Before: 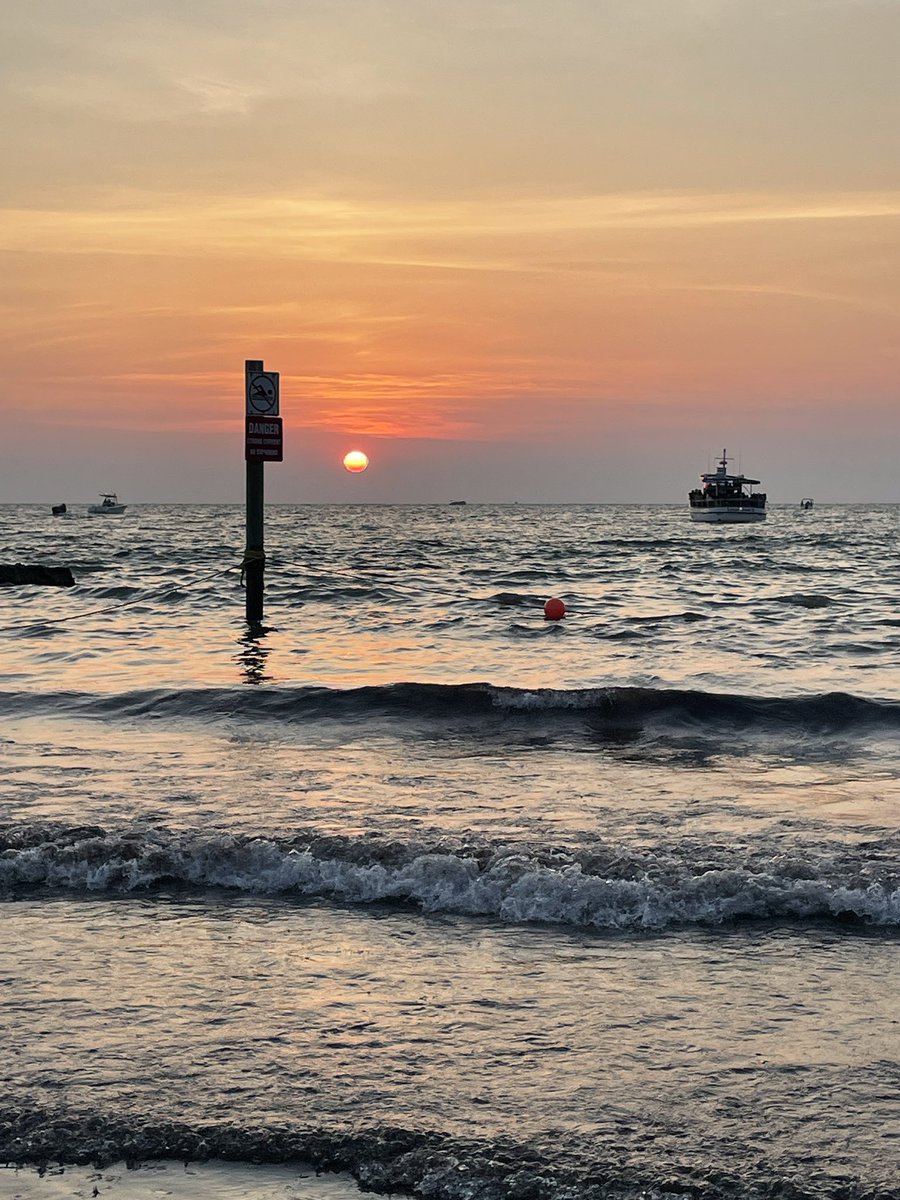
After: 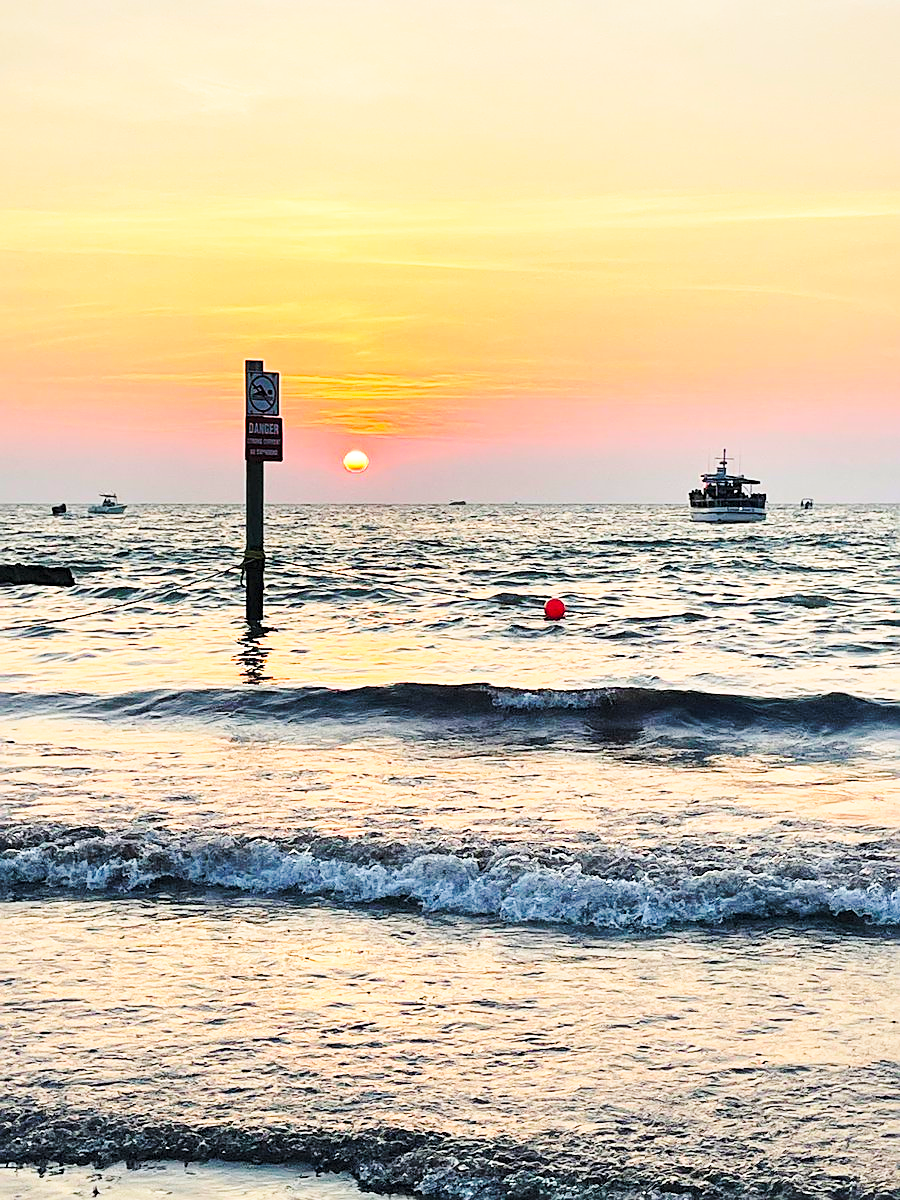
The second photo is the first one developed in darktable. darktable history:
exposure: exposure 0.271 EV, compensate highlight preservation false
contrast brightness saturation: contrast 0.069, brightness 0.18, saturation 0.403
sharpen: on, module defaults
base curve: curves: ch0 [(0, 0) (0.028, 0.03) (0.121, 0.232) (0.46, 0.748) (0.859, 0.968) (1, 1)], exposure shift 0.571, preserve colors none
